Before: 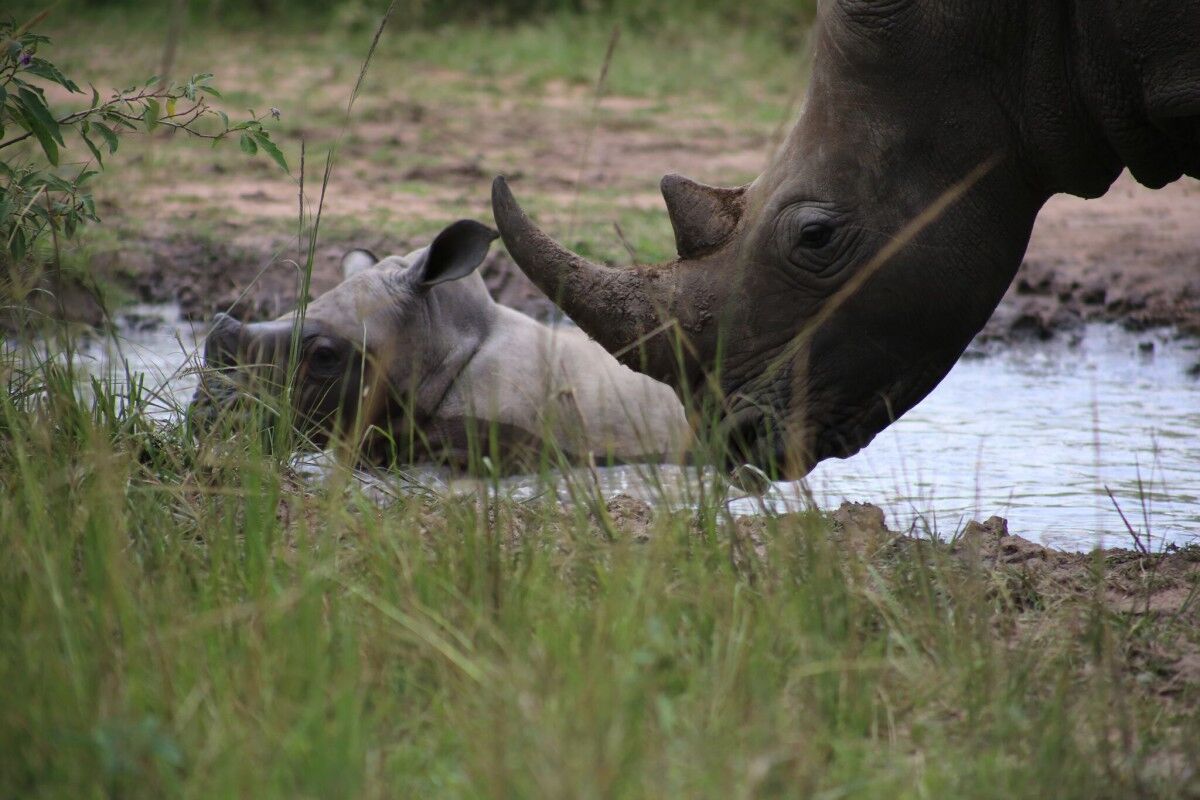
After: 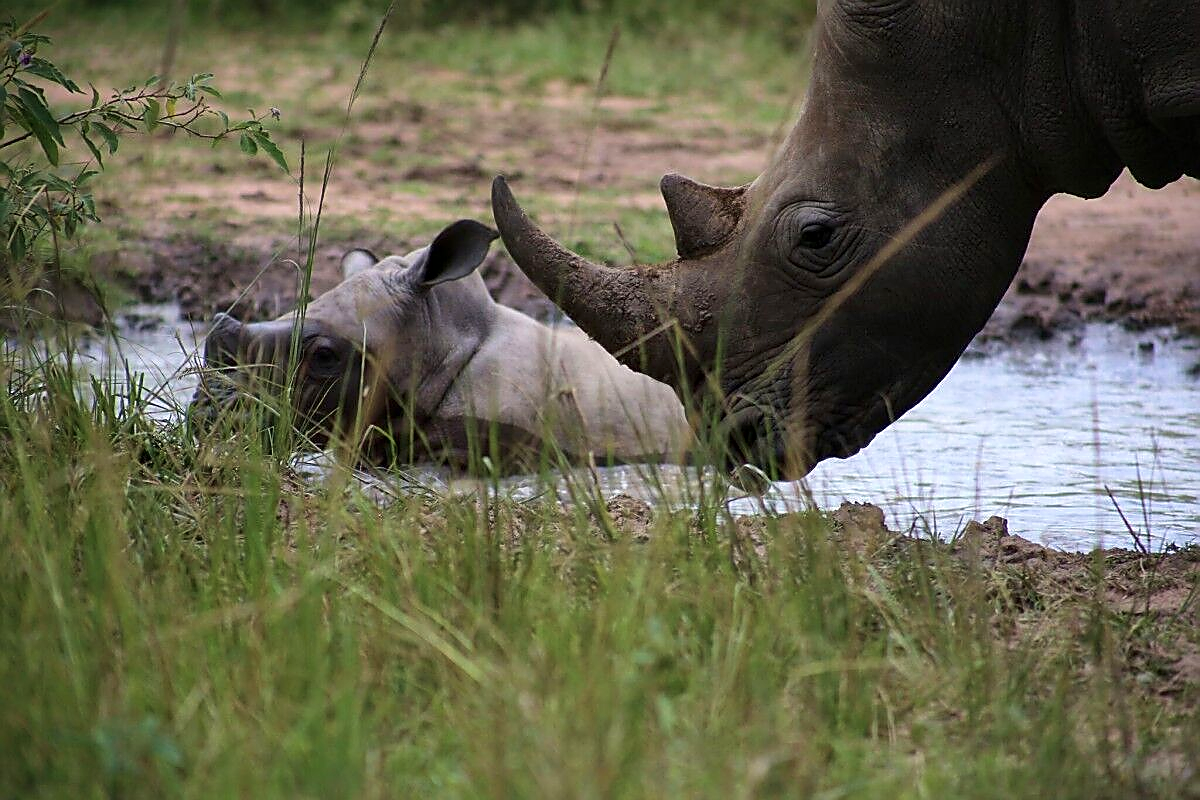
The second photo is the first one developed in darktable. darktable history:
local contrast: mode bilateral grid, contrast 20, coarseness 50, detail 132%, midtone range 0.2
velvia: on, module defaults
sharpen: radius 1.4, amount 1.25, threshold 0.7
